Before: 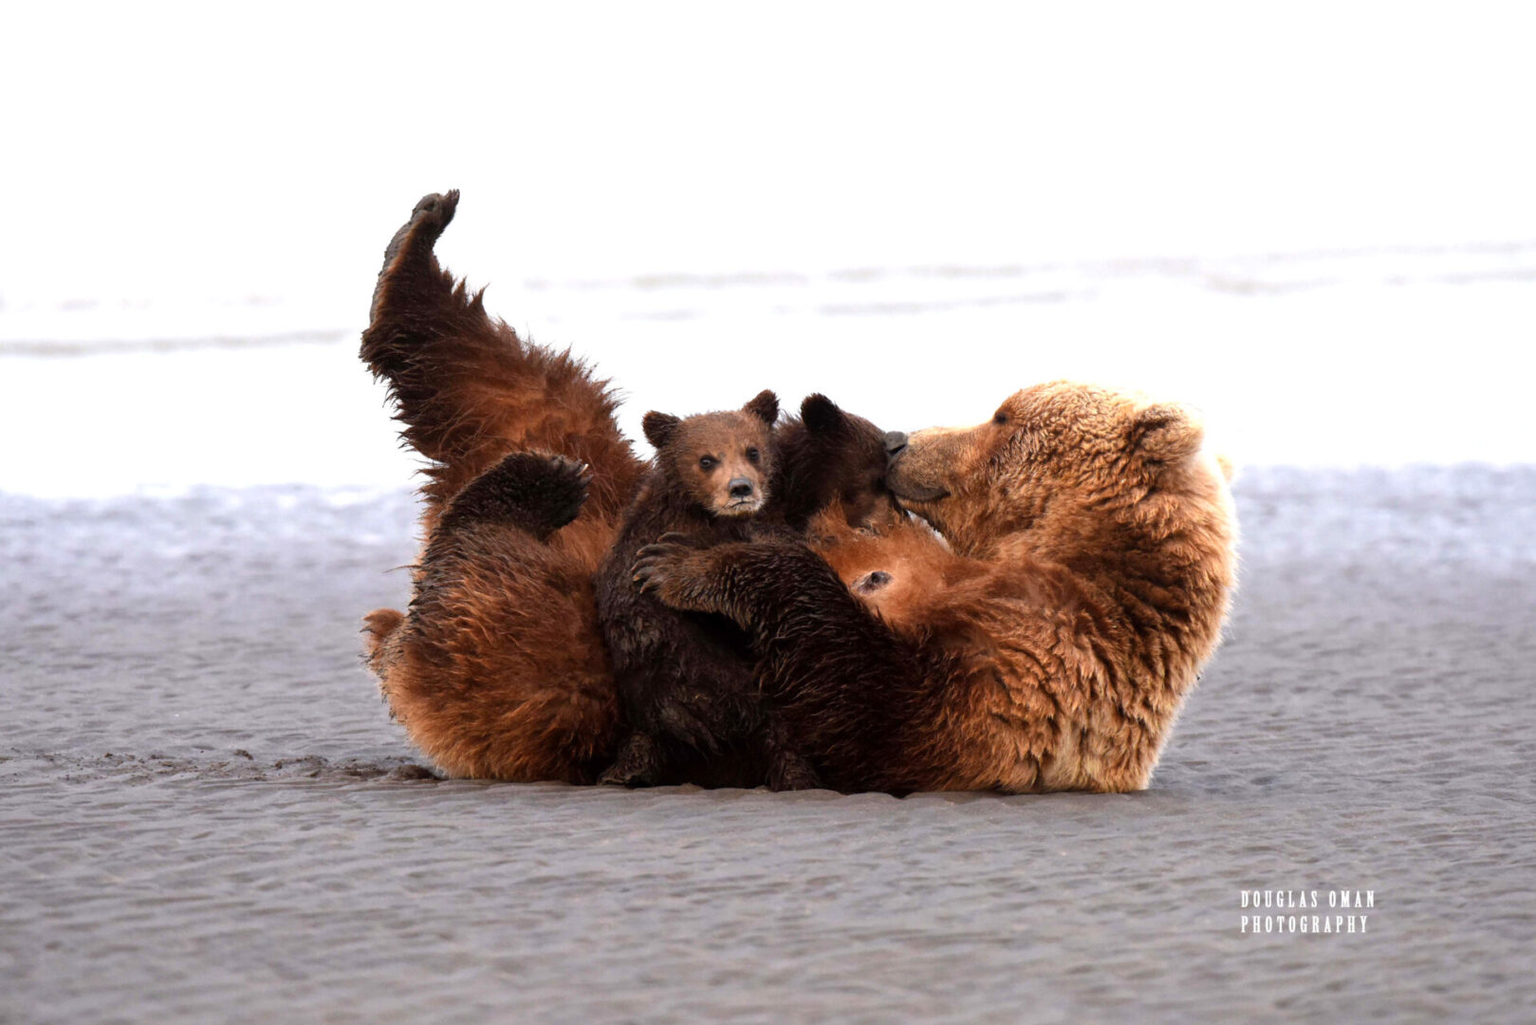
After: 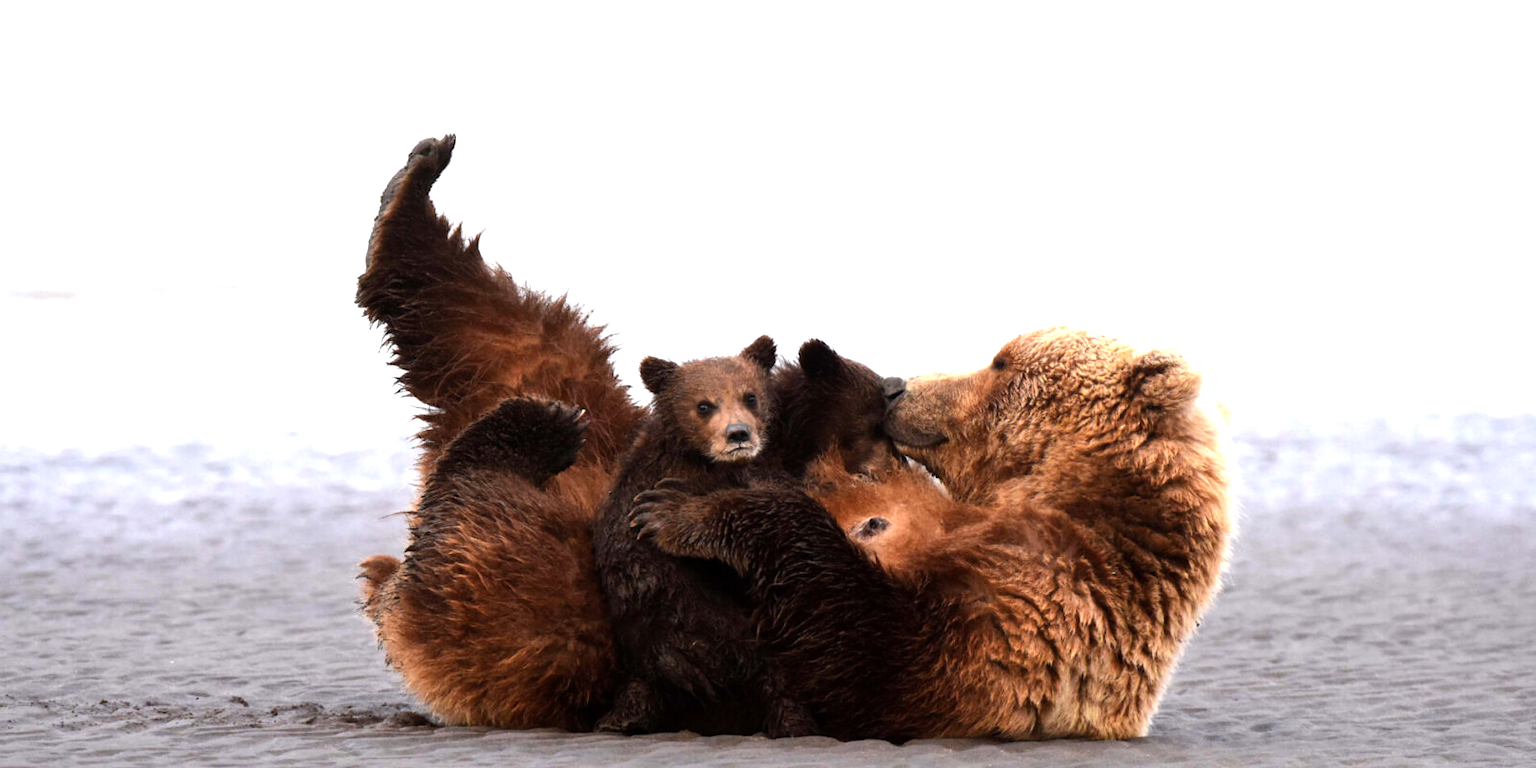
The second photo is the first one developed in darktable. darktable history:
tone equalizer: -8 EV -0.417 EV, -7 EV -0.389 EV, -6 EV -0.333 EV, -5 EV -0.222 EV, -3 EV 0.222 EV, -2 EV 0.333 EV, -1 EV 0.389 EV, +0 EV 0.417 EV, edges refinement/feathering 500, mask exposure compensation -1.57 EV, preserve details no
crop: left 0.387%, top 5.469%, bottom 19.809%
